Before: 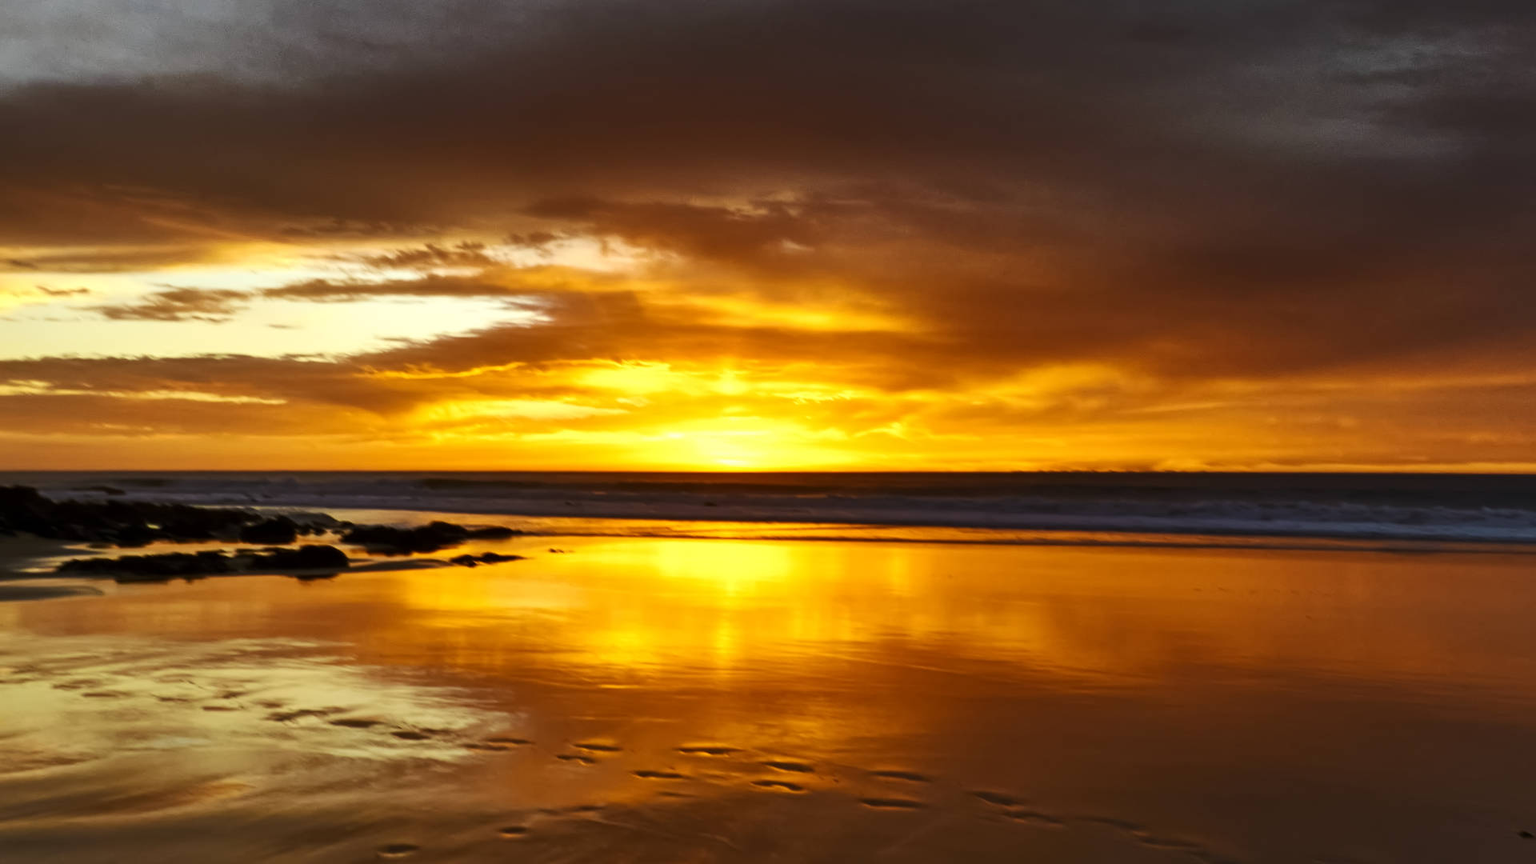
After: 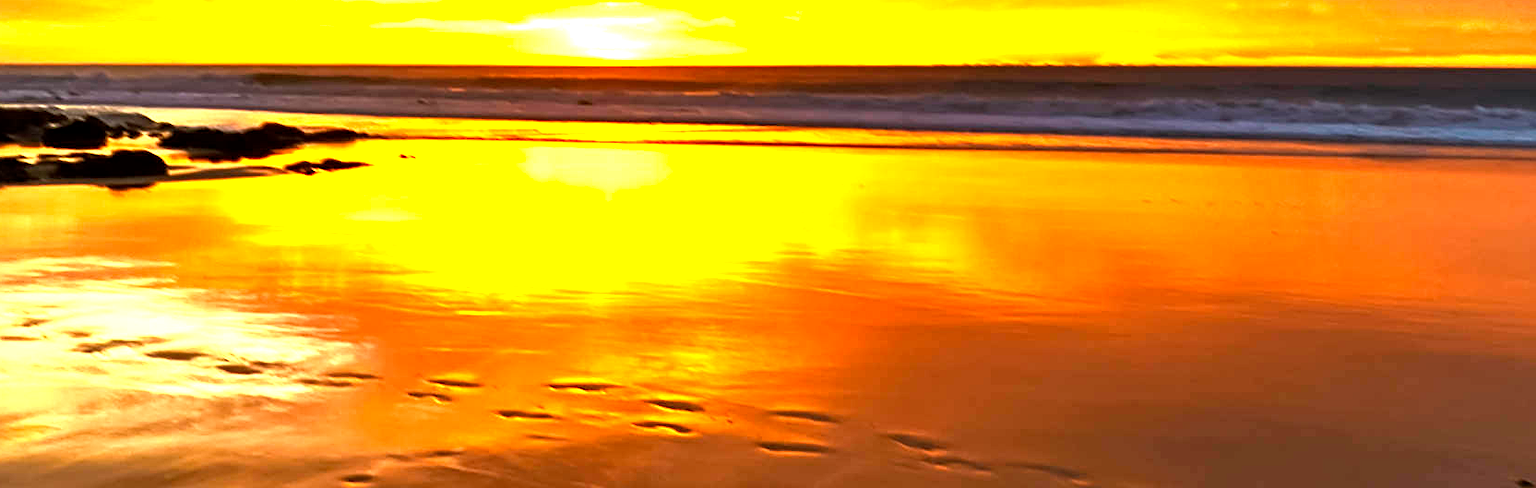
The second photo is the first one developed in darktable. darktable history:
exposure: exposure 1.994 EV, compensate highlight preservation false
crop and rotate: left 13.263%, top 48.112%, bottom 2.83%
sharpen: on, module defaults
